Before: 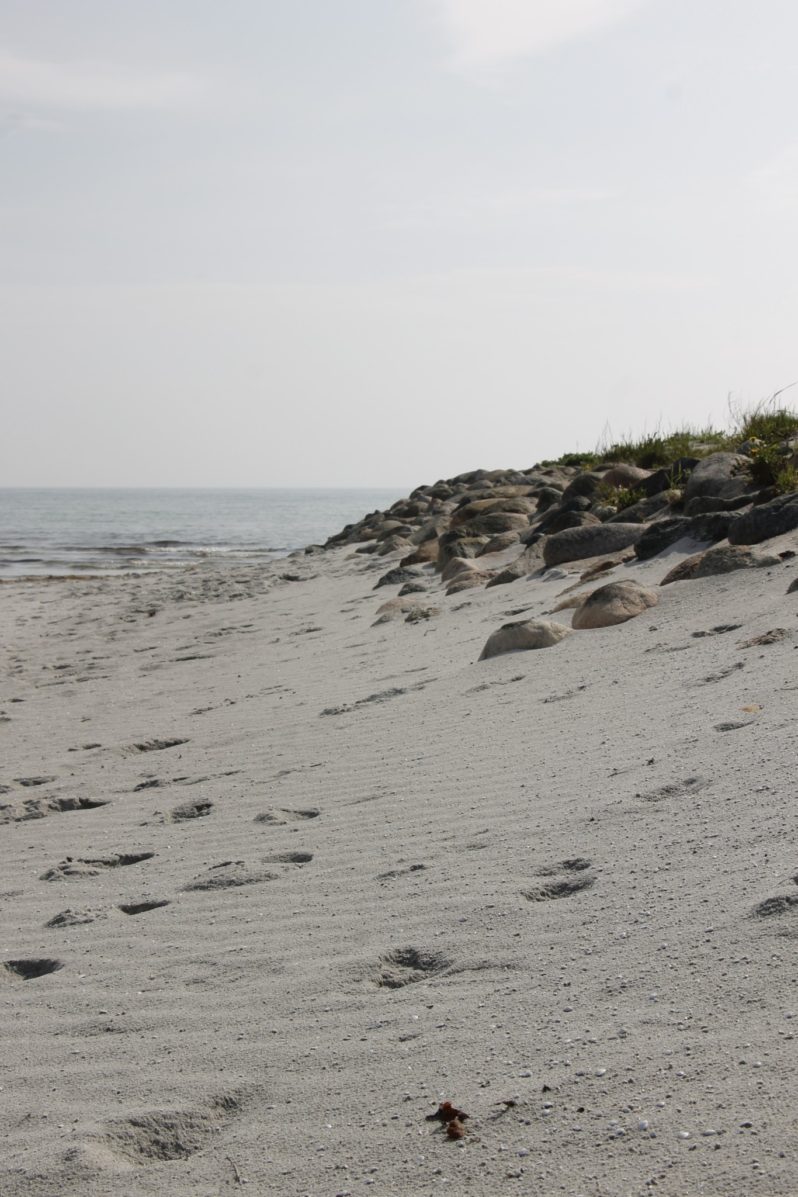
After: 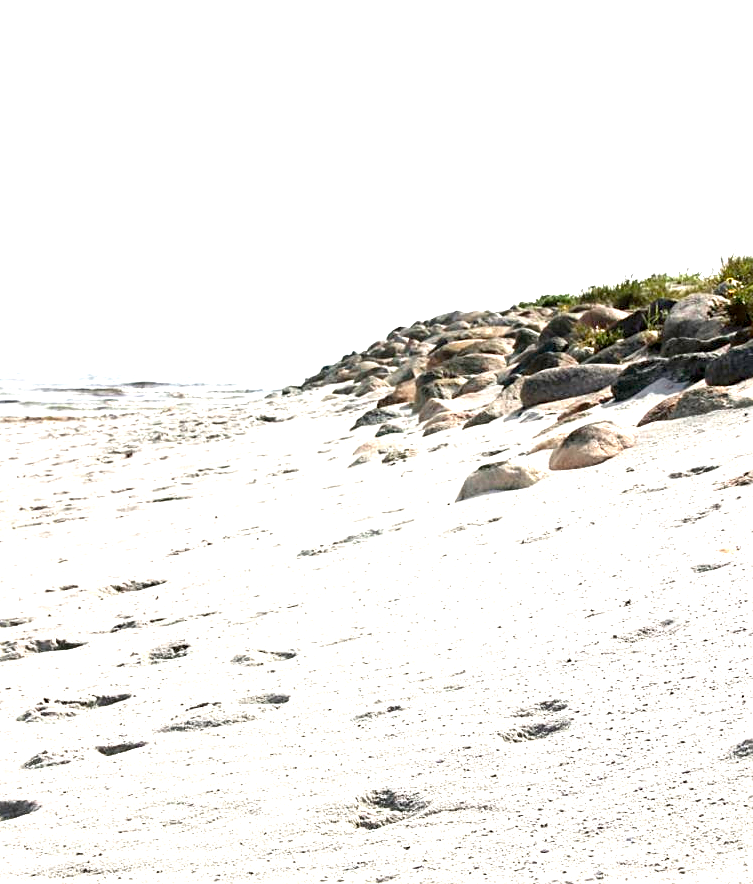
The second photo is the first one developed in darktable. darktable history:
crop and rotate: left 3.002%, top 13.348%, right 2.546%, bottom 12.799%
exposure: black level correction 0.001, exposure 1.998 EV, compensate highlight preservation false
sharpen: on, module defaults
